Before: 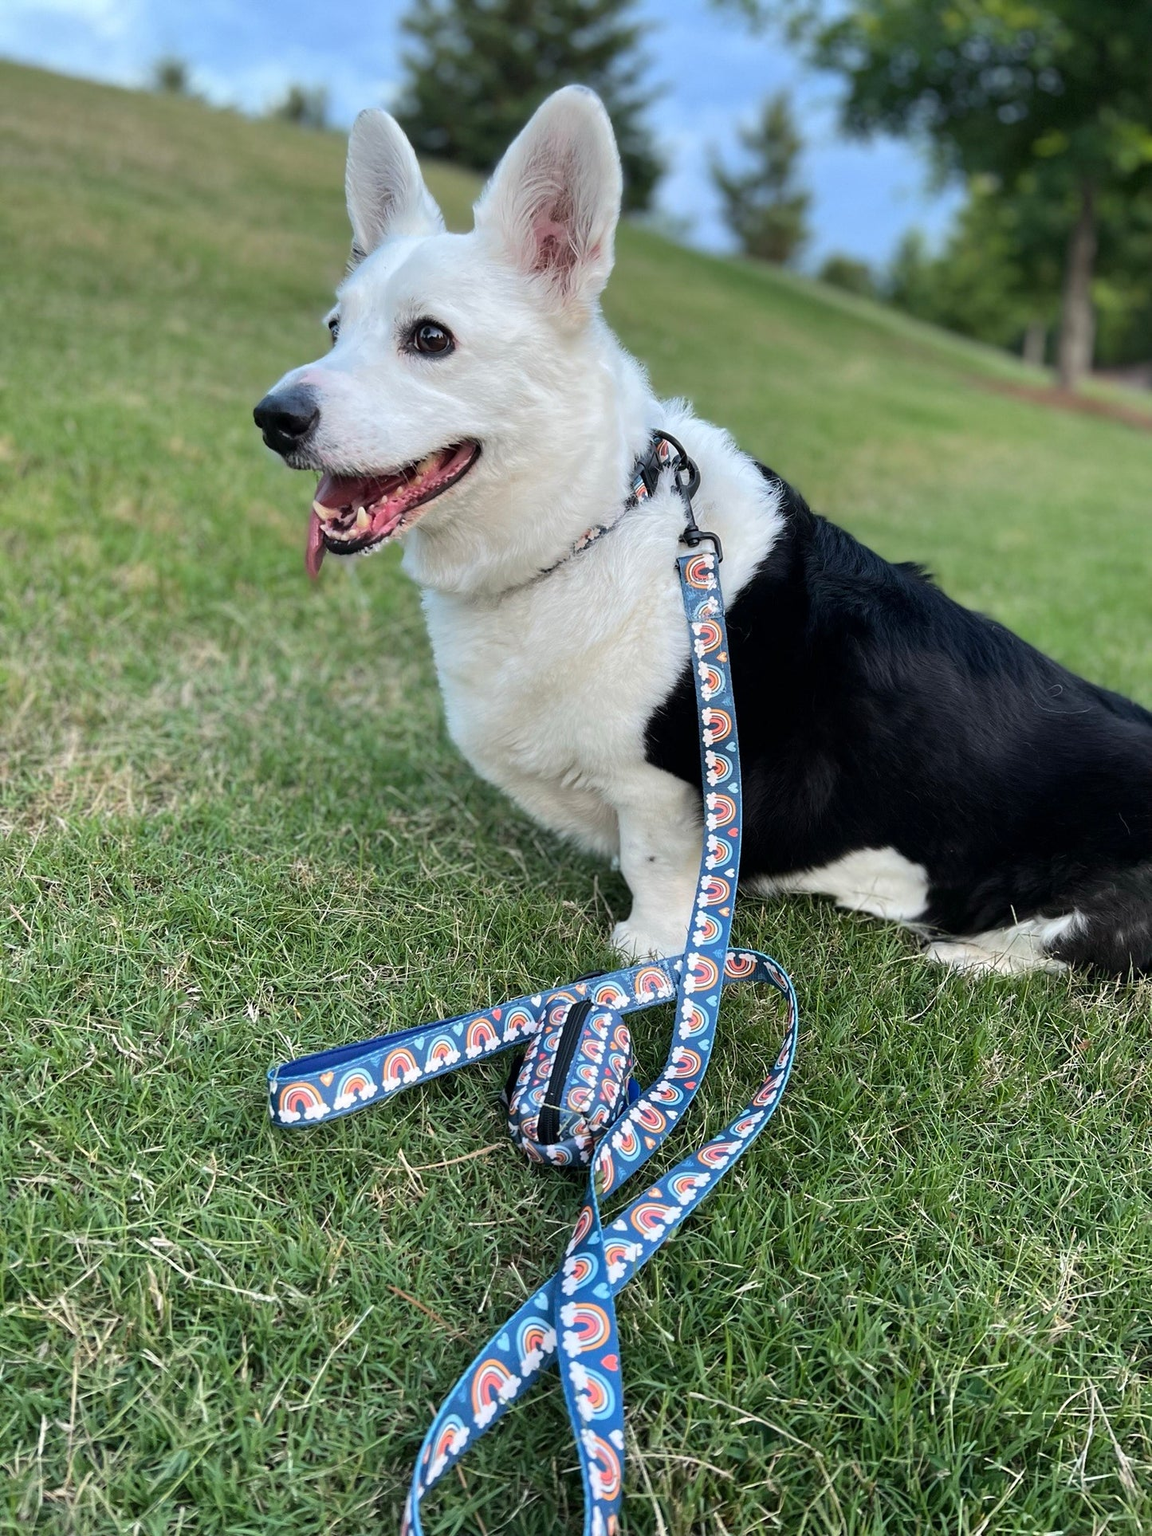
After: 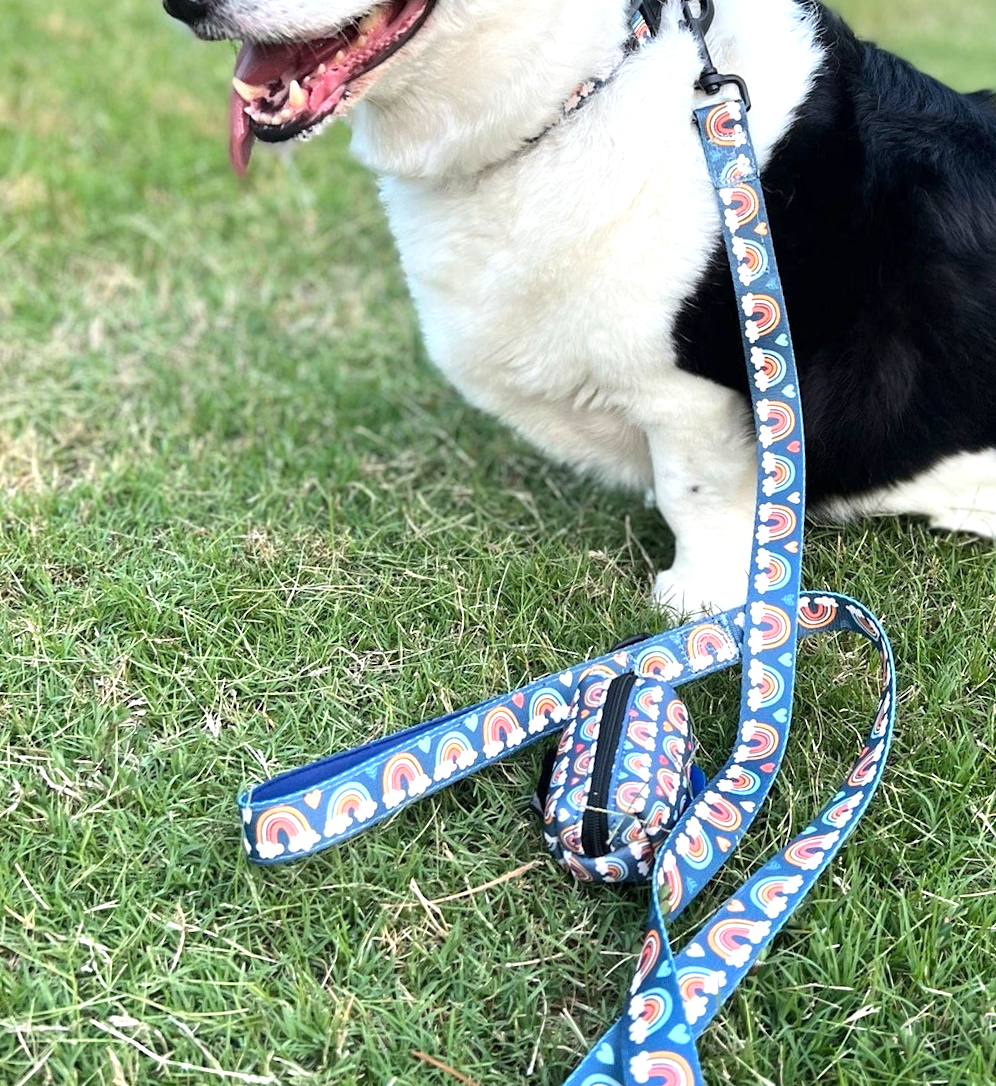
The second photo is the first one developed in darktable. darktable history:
rotate and perspective: rotation -4.98°, automatic cropping off
crop: left 13.312%, top 31.28%, right 24.627%, bottom 15.582%
exposure: exposure 0.722 EV
